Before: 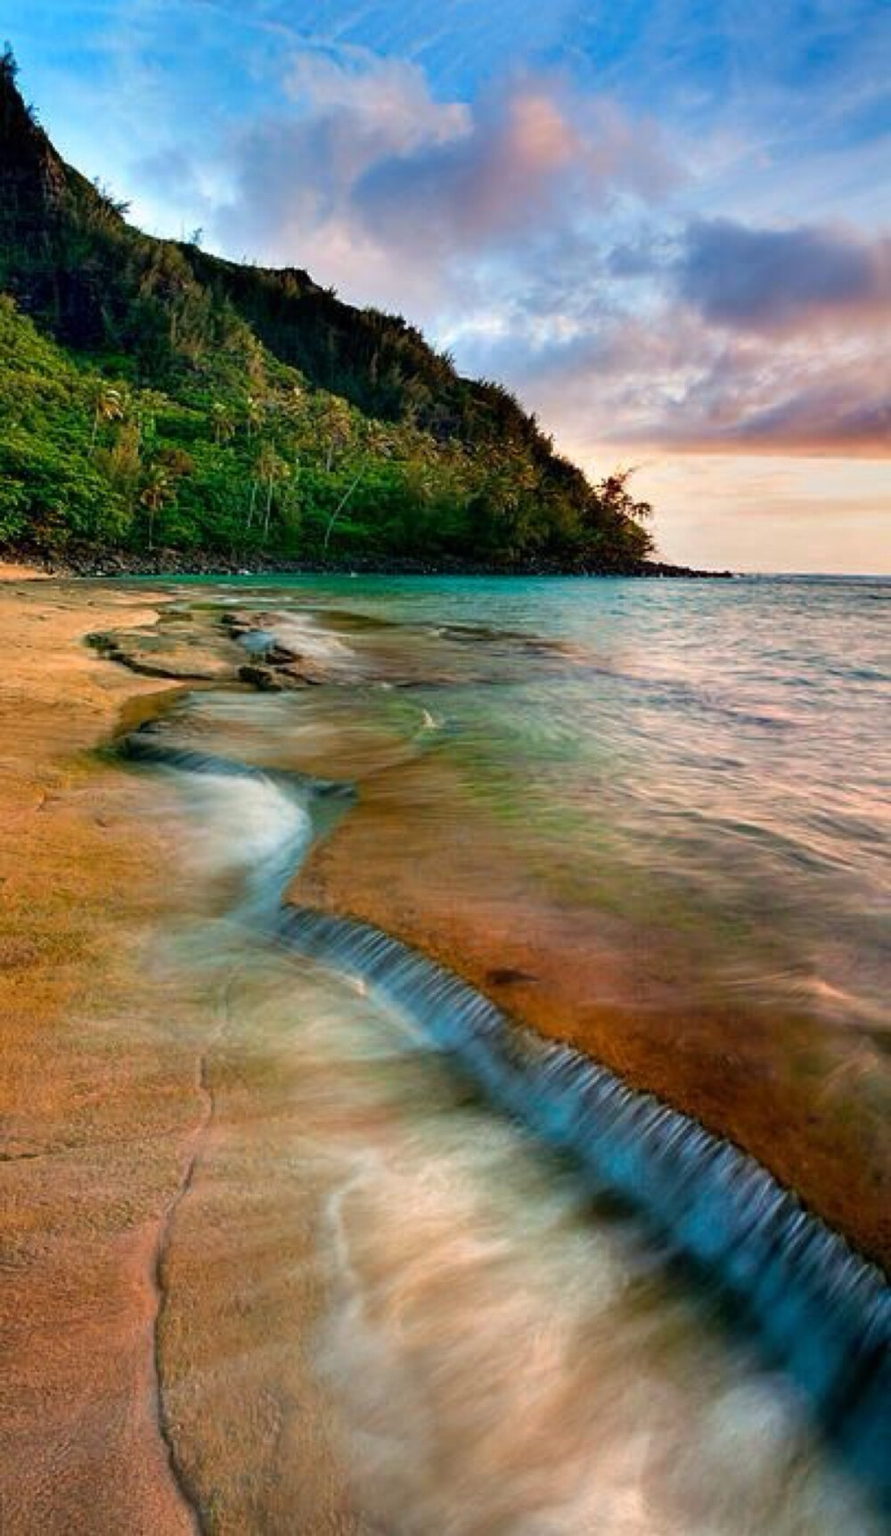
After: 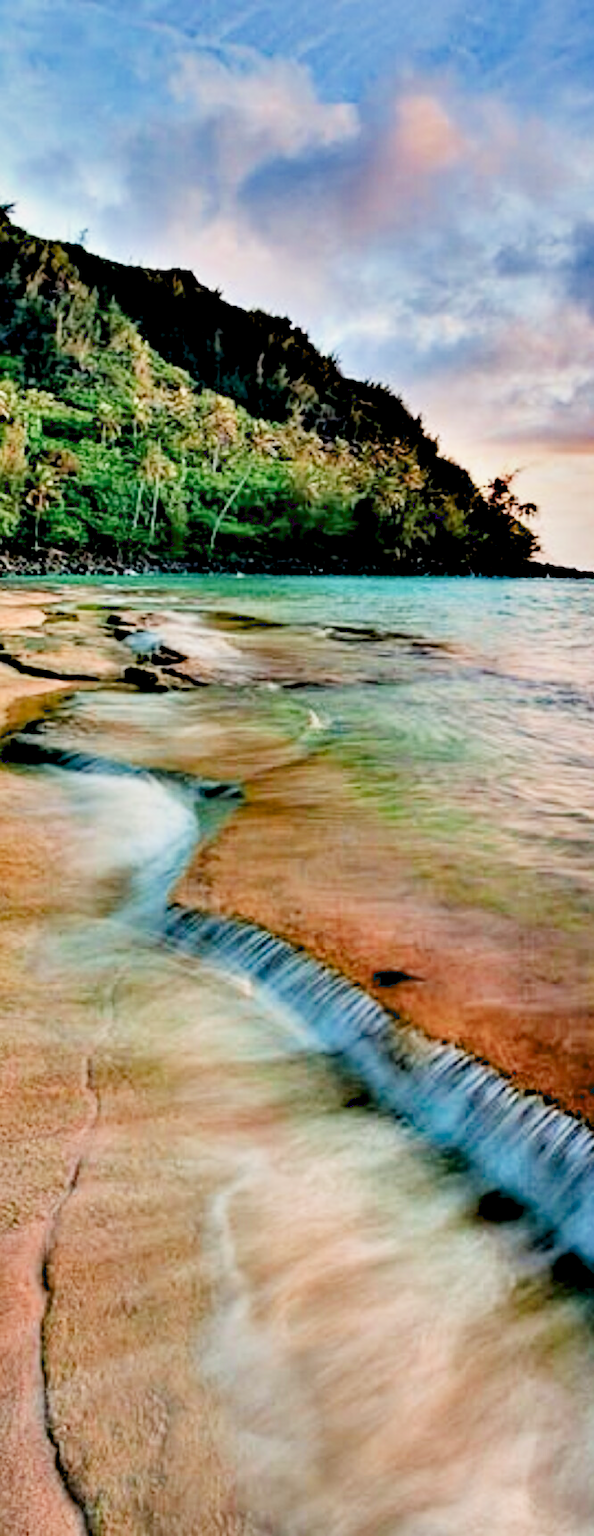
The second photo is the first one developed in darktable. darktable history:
filmic rgb: middle gray luminance 2.74%, black relative exposure -9.88 EV, white relative exposure 7 EV, dynamic range scaling 10.05%, target black luminance 0%, hardness 3.18, latitude 44.17%, contrast 0.672, highlights saturation mix 5.64%, shadows ↔ highlights balance 13.72%
contrast equalizer: octaves 7, y [[0.48, 0.654, 0.731, 0.706, 0.772, 0.382], [0.55 ×6], [0 ×6], [0 ×6], [0 ×6]]
exposure: black level correction 0, exposure 1.491 EV, compensate highlight preservation false
crop and rotate: left 12.803%, right 20.46%
